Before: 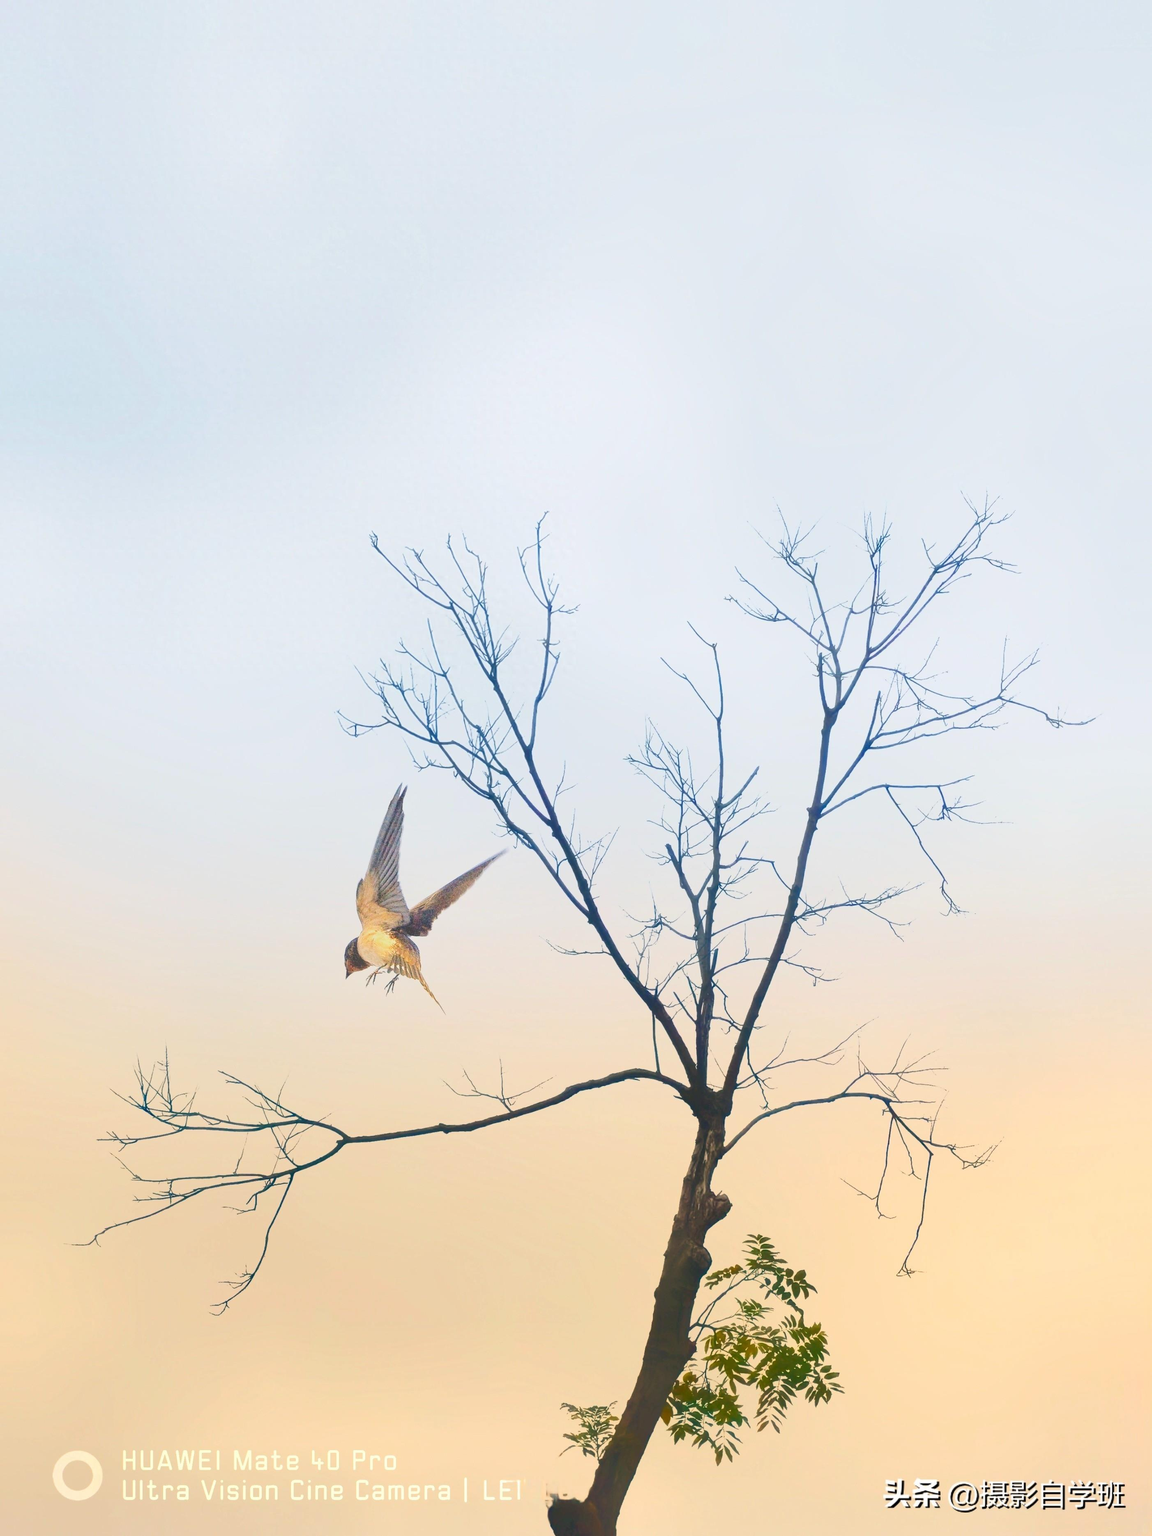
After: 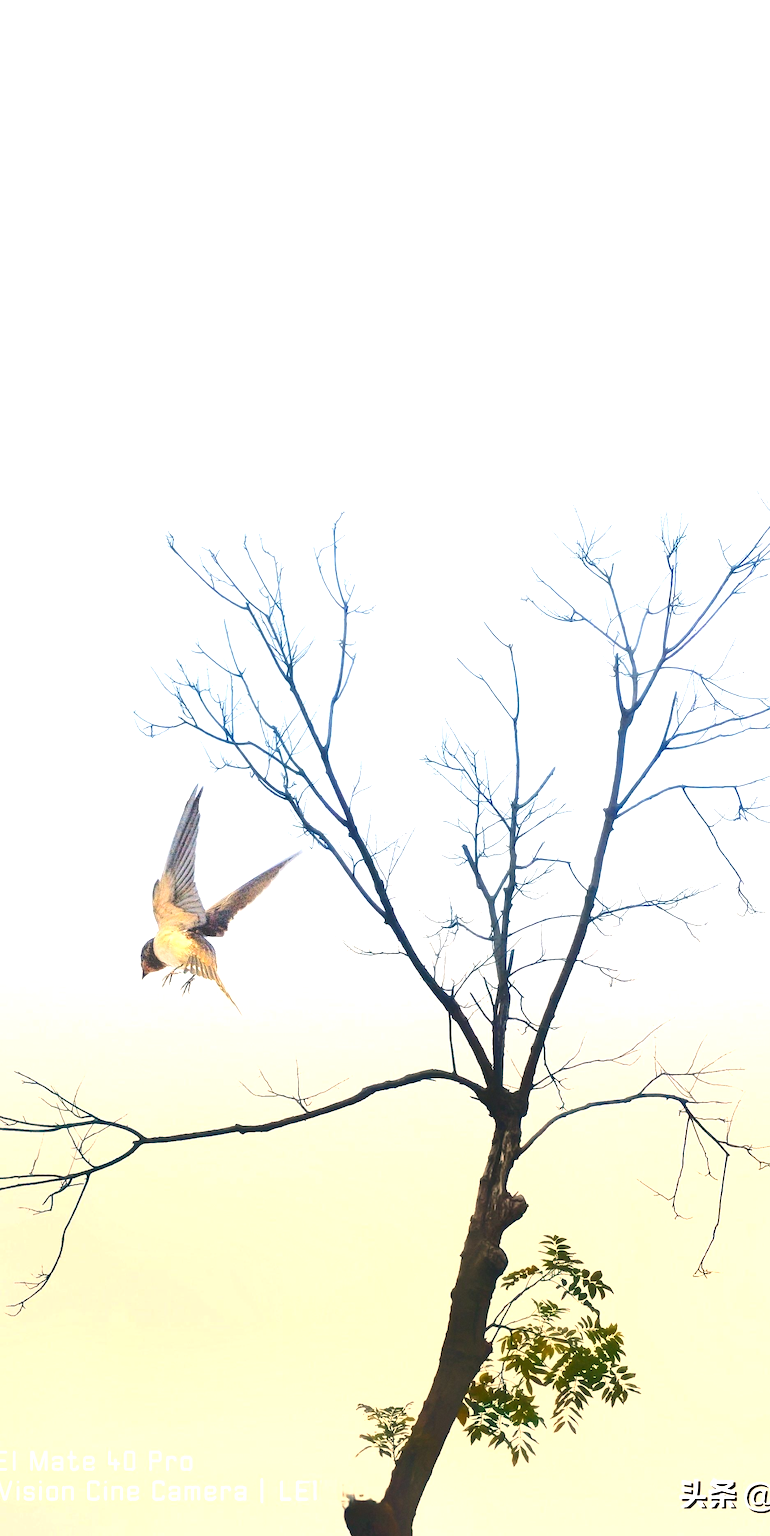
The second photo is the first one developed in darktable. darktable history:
tone equalizer: -8 EV -0.75 EV, -7 EV -0.7 EV, -6 EV -0.6 EV, -5 EV -0.4 EV, -3 EV 0.4 EV, -2 EV 0.6 EV, -1 EV 0.7 EV, +0 EV 0.75 EV, edges refinement/feathering 500, mask exposure compensation -1.57 EV, preserve details no
grain: coarseness 0.09 ISO, strength 16.61%
crop and rotate: left 17.732%, right 15.423%
